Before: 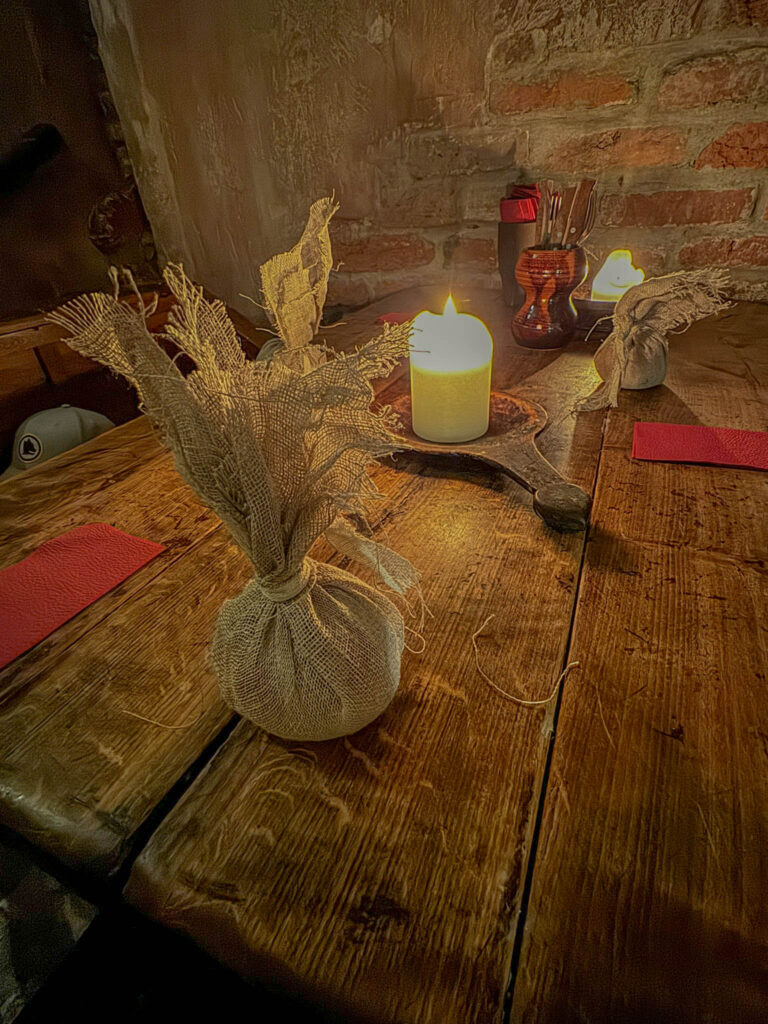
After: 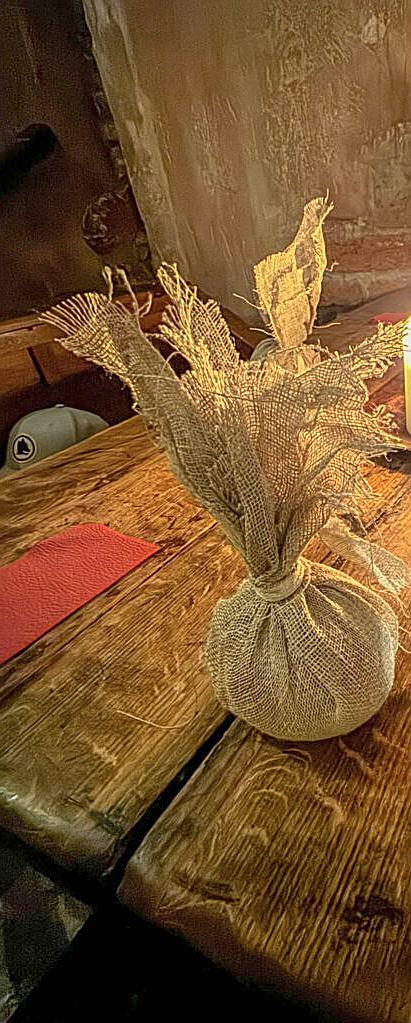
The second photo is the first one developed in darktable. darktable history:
crop: left 0.896%, right 45.545%, bottom 0.078%
color zones: curves: ch1 [(0, 0.469) (0.001, 0.469) (0.12, 0.446) (0.248, 0.469) (0.5, 0.5) (0.748, 0.5) (0.999, 0.469) (1, 0.469)]
exposure: exposure 1.147 EV, compensate highlight preservation false
sharpen: on, module defaults
